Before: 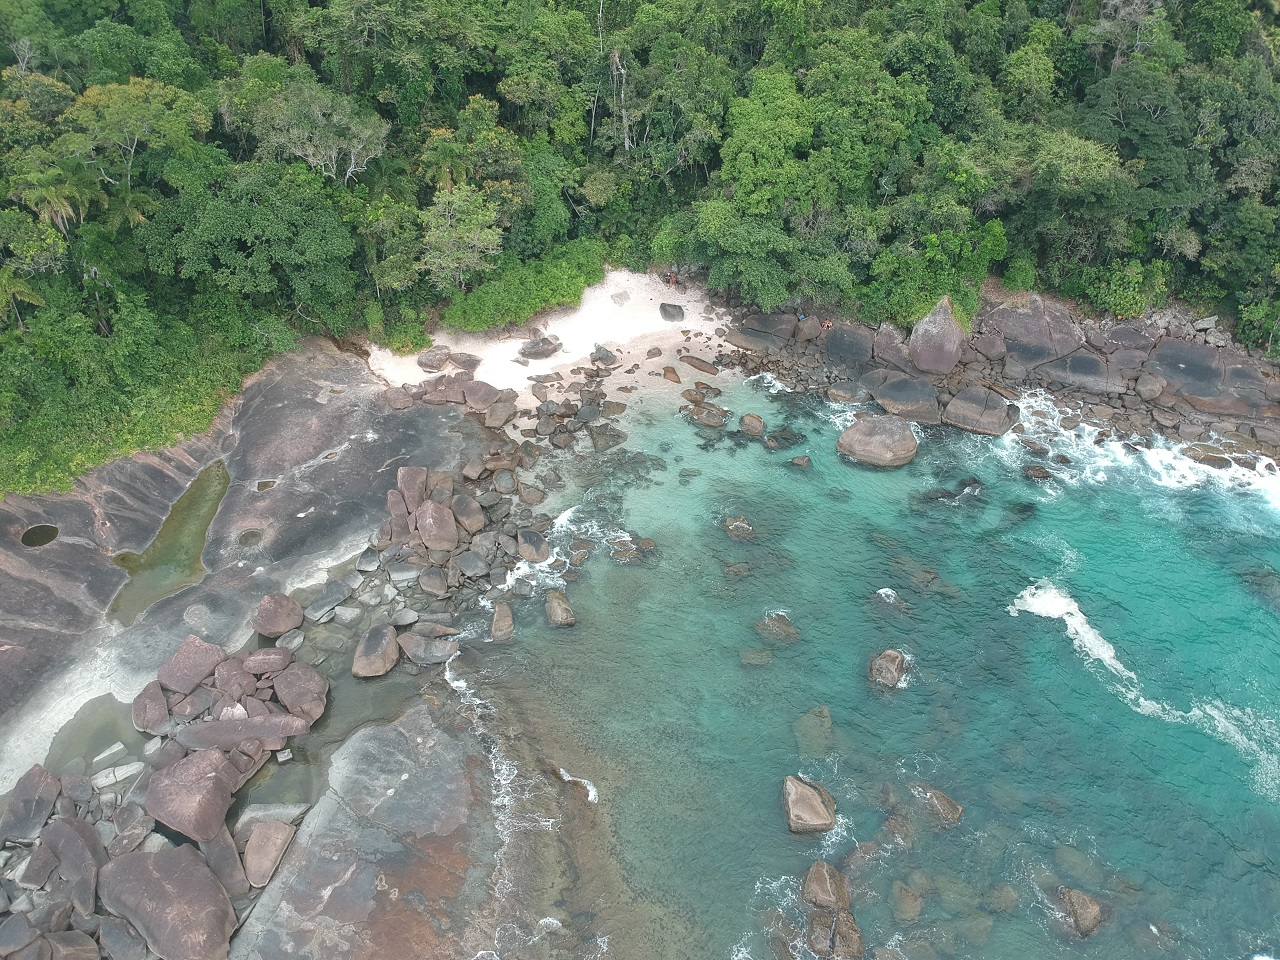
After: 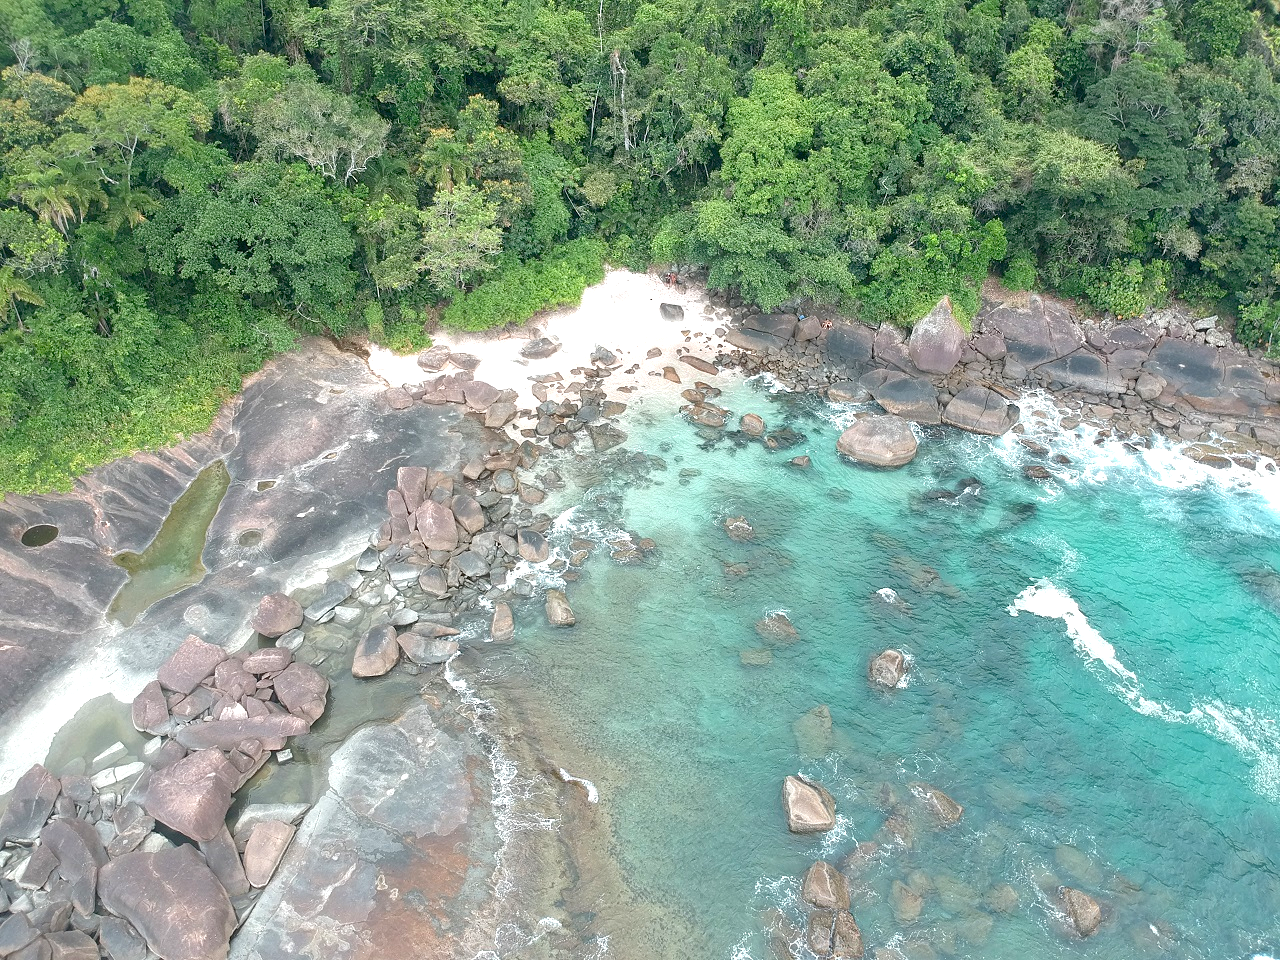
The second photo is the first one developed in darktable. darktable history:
exposure: black level correction 0.012, exposure 0.692 EV, compensate highlight preservation false
tone equalizer: on, module defaults
